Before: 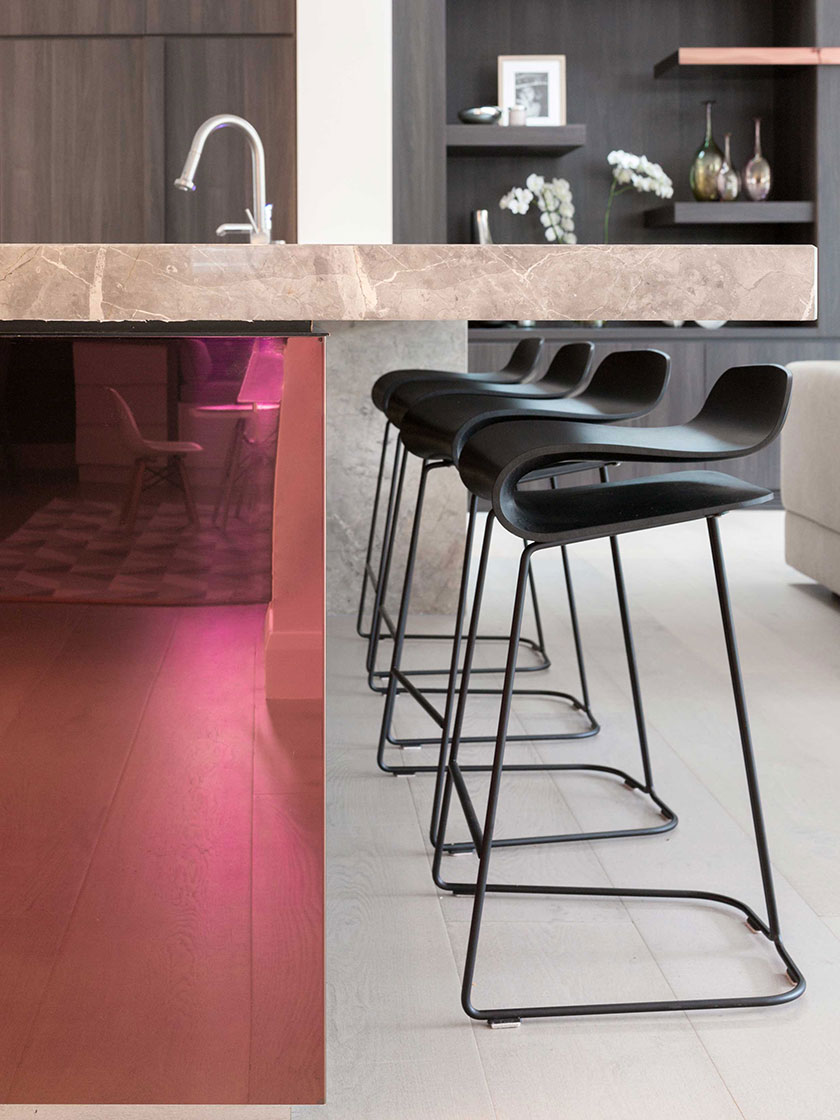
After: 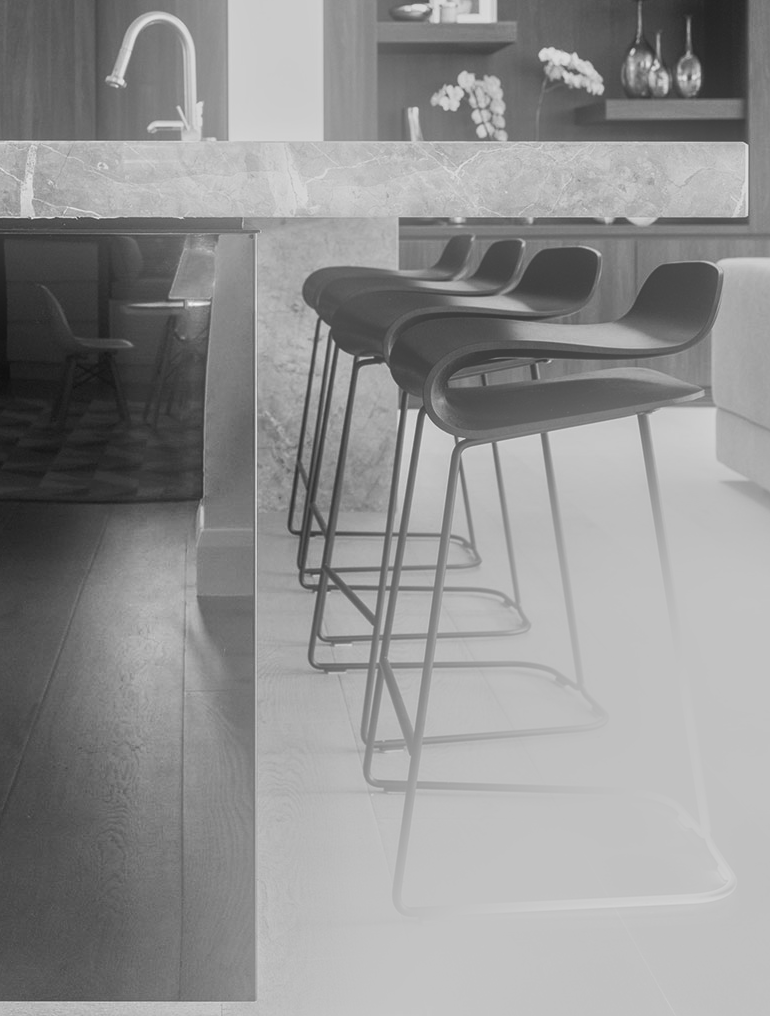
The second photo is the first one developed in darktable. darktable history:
crop and rotate: left 8.262%, top 9.226%
local contrast: on, module defaults
bloom: on, module defaults
monochrome: a 79.32, b 81.83, size 1.1
vibrance: on, module defaults
color balance rgb: perceptual saturation grading › highlights -31.88%, perceptual saturation grading › mid-tones 5.8%, perceptual saturation grading › shadows 18.12%, perceptual brilliance grading › highlights 3.62%, perceptual brilliance grading › mid-tones -18.12%, perceptual brilliance grading › shadows -41.3%
exposure: black level correction 0, exposure 0.5 EV, compensate highlight preservation false
